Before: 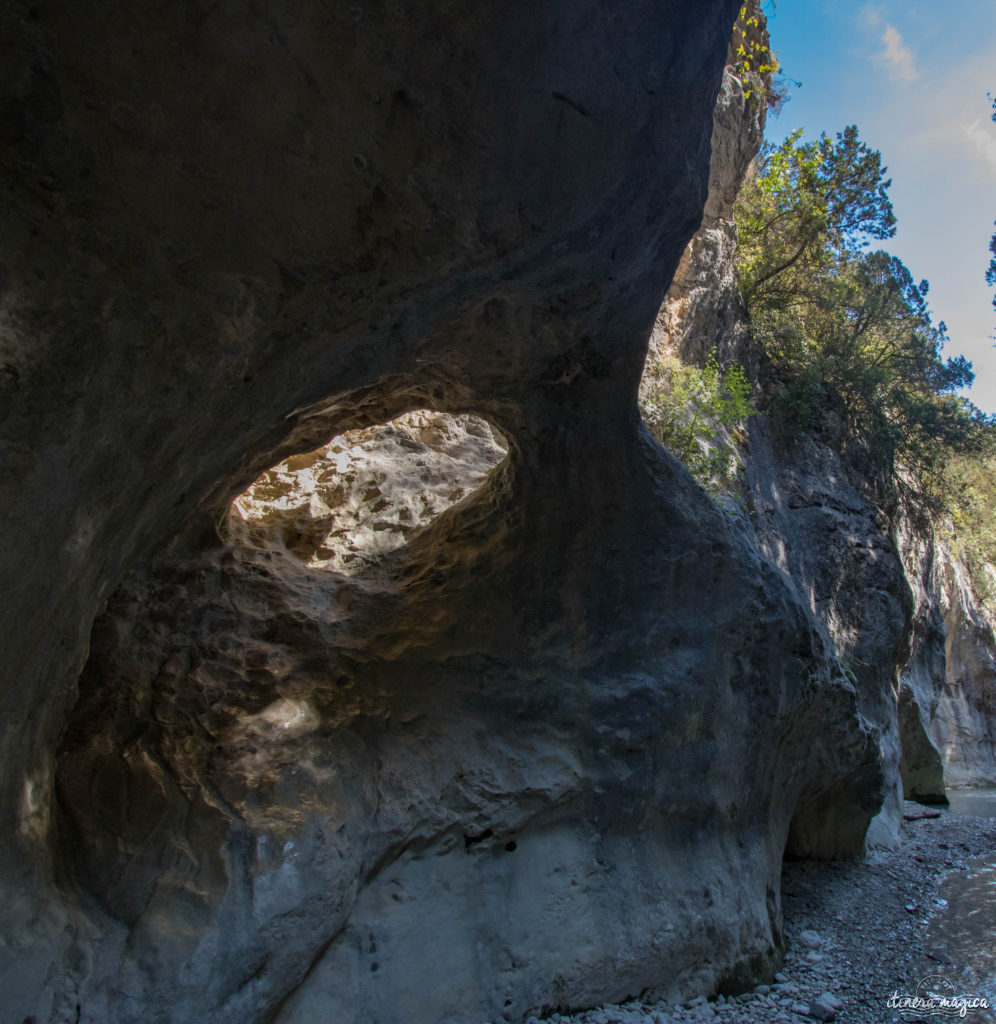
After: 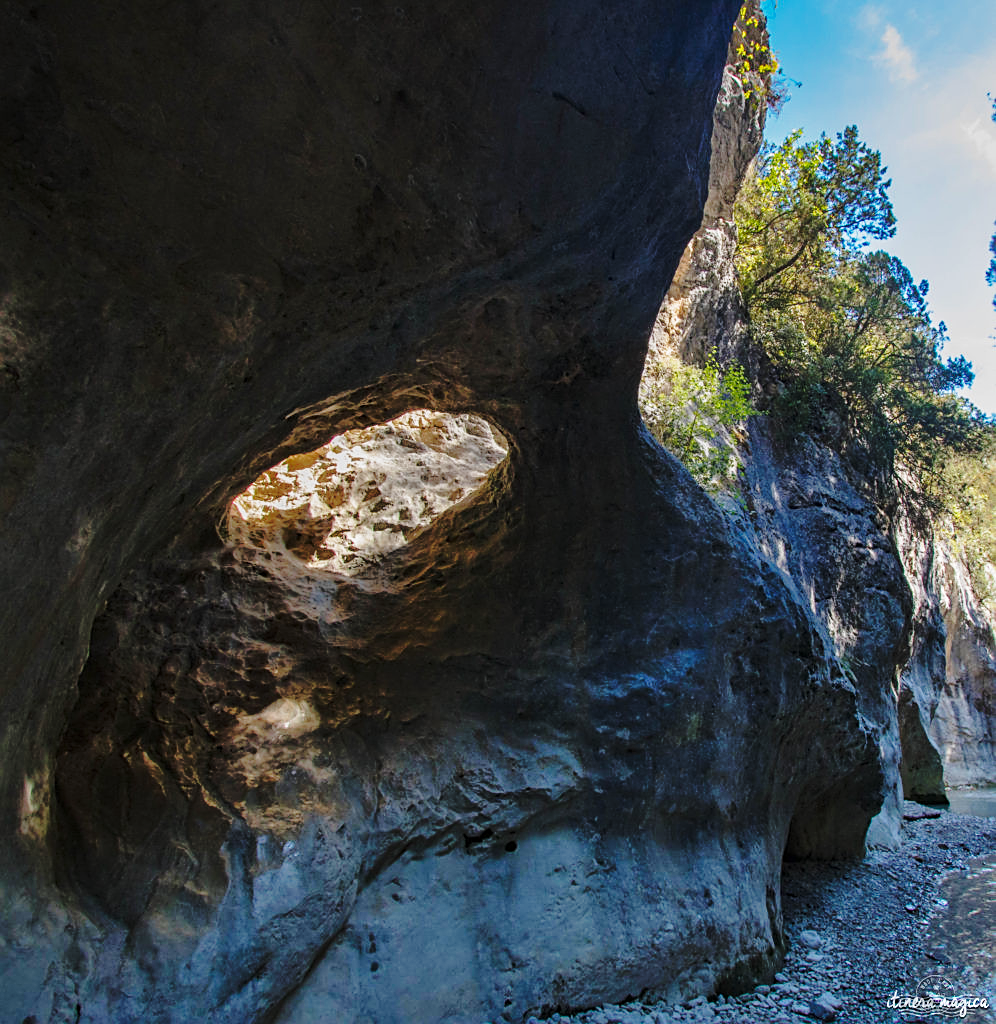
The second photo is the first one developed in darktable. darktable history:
base curve: curves: ch0 [(0, 0) (0.04, 0.03) (0.133, 0.232) (0.448, 0.748) (0.843, 0.968) (1, 1)], preserve colors none
shadows and highlights: on, module defaults
sharpen: on, module defaults
